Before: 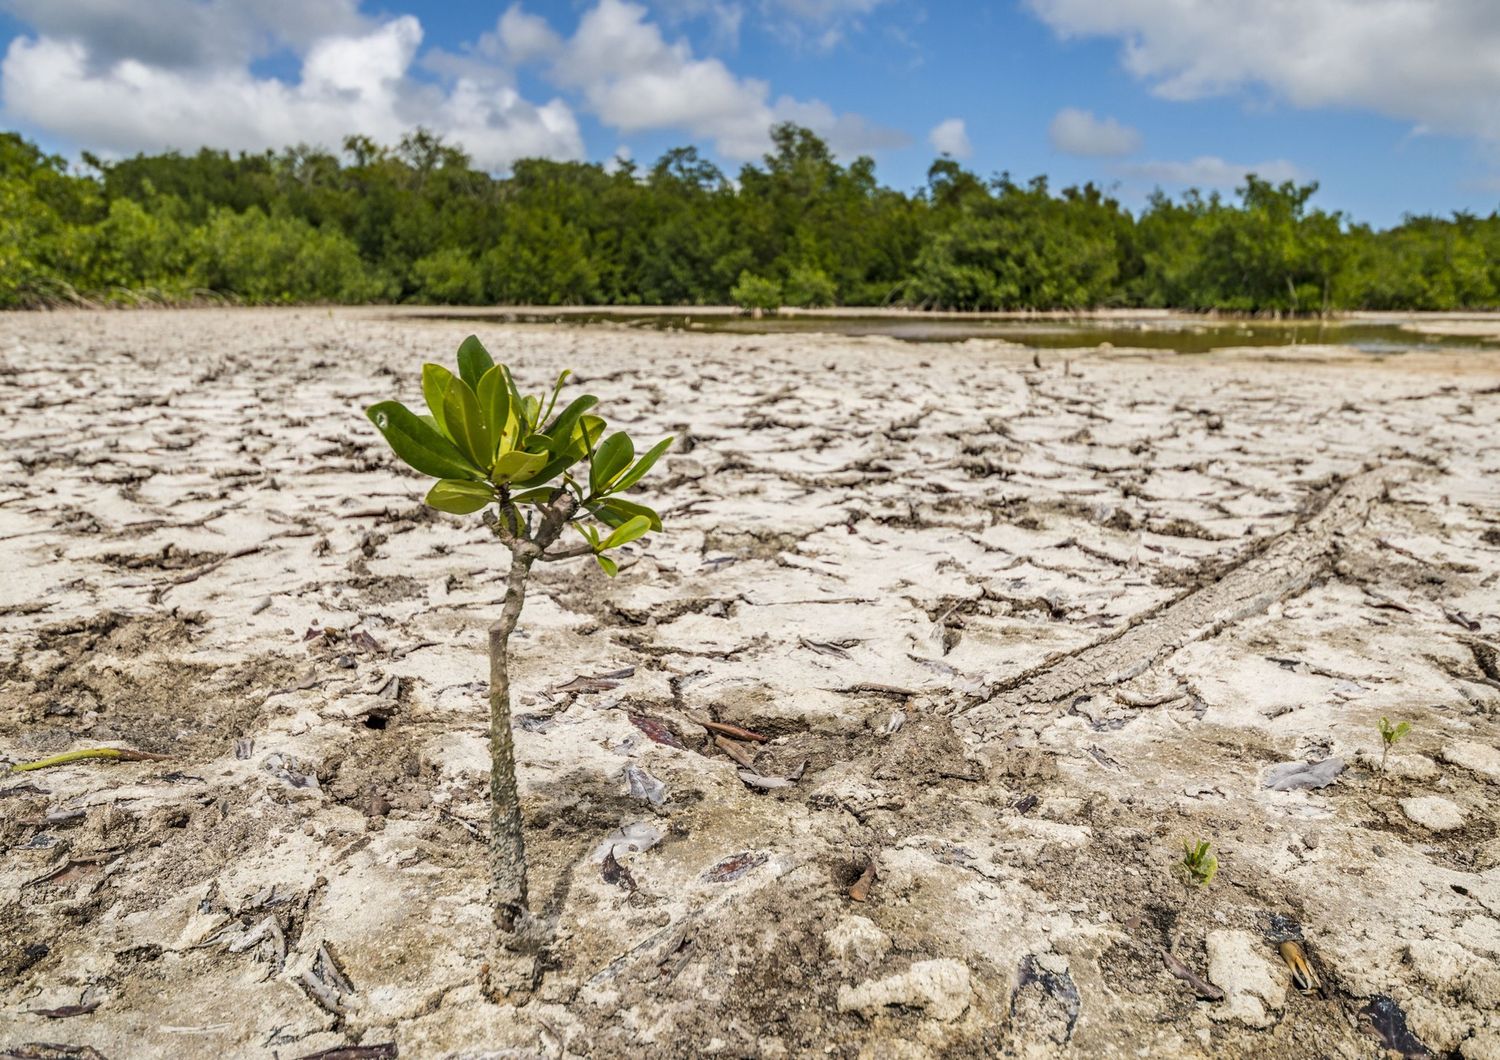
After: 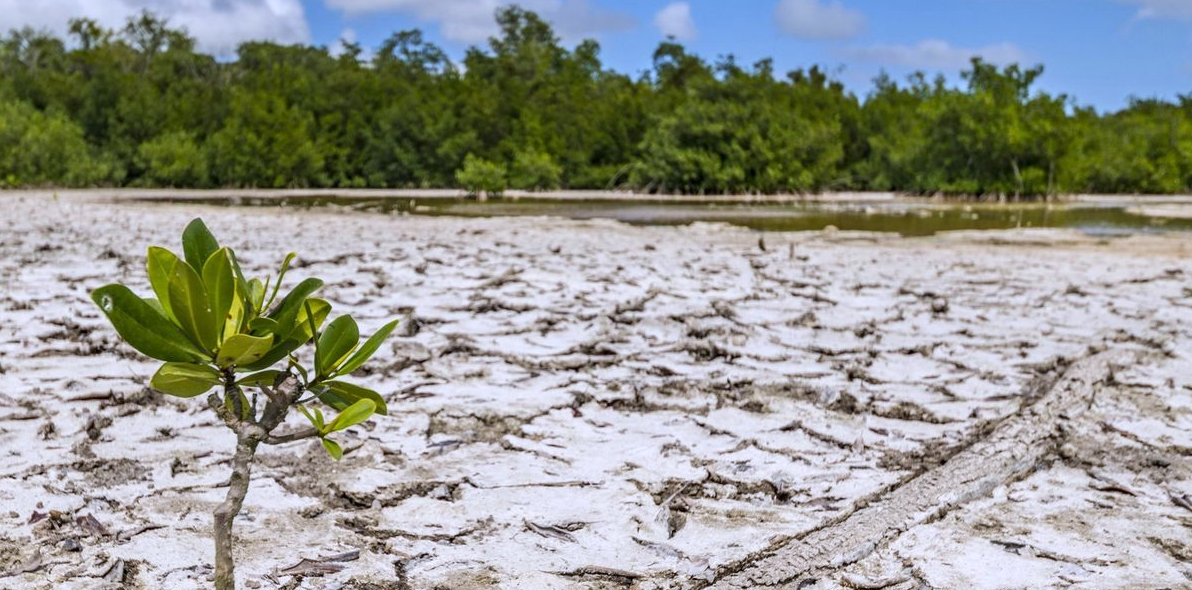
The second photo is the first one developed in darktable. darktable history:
crop: left 18.38%, top 11.092%, right 2.134%, bottom 33.217%
white balance: red 0.967, blue 1.119, emerald 0.756
